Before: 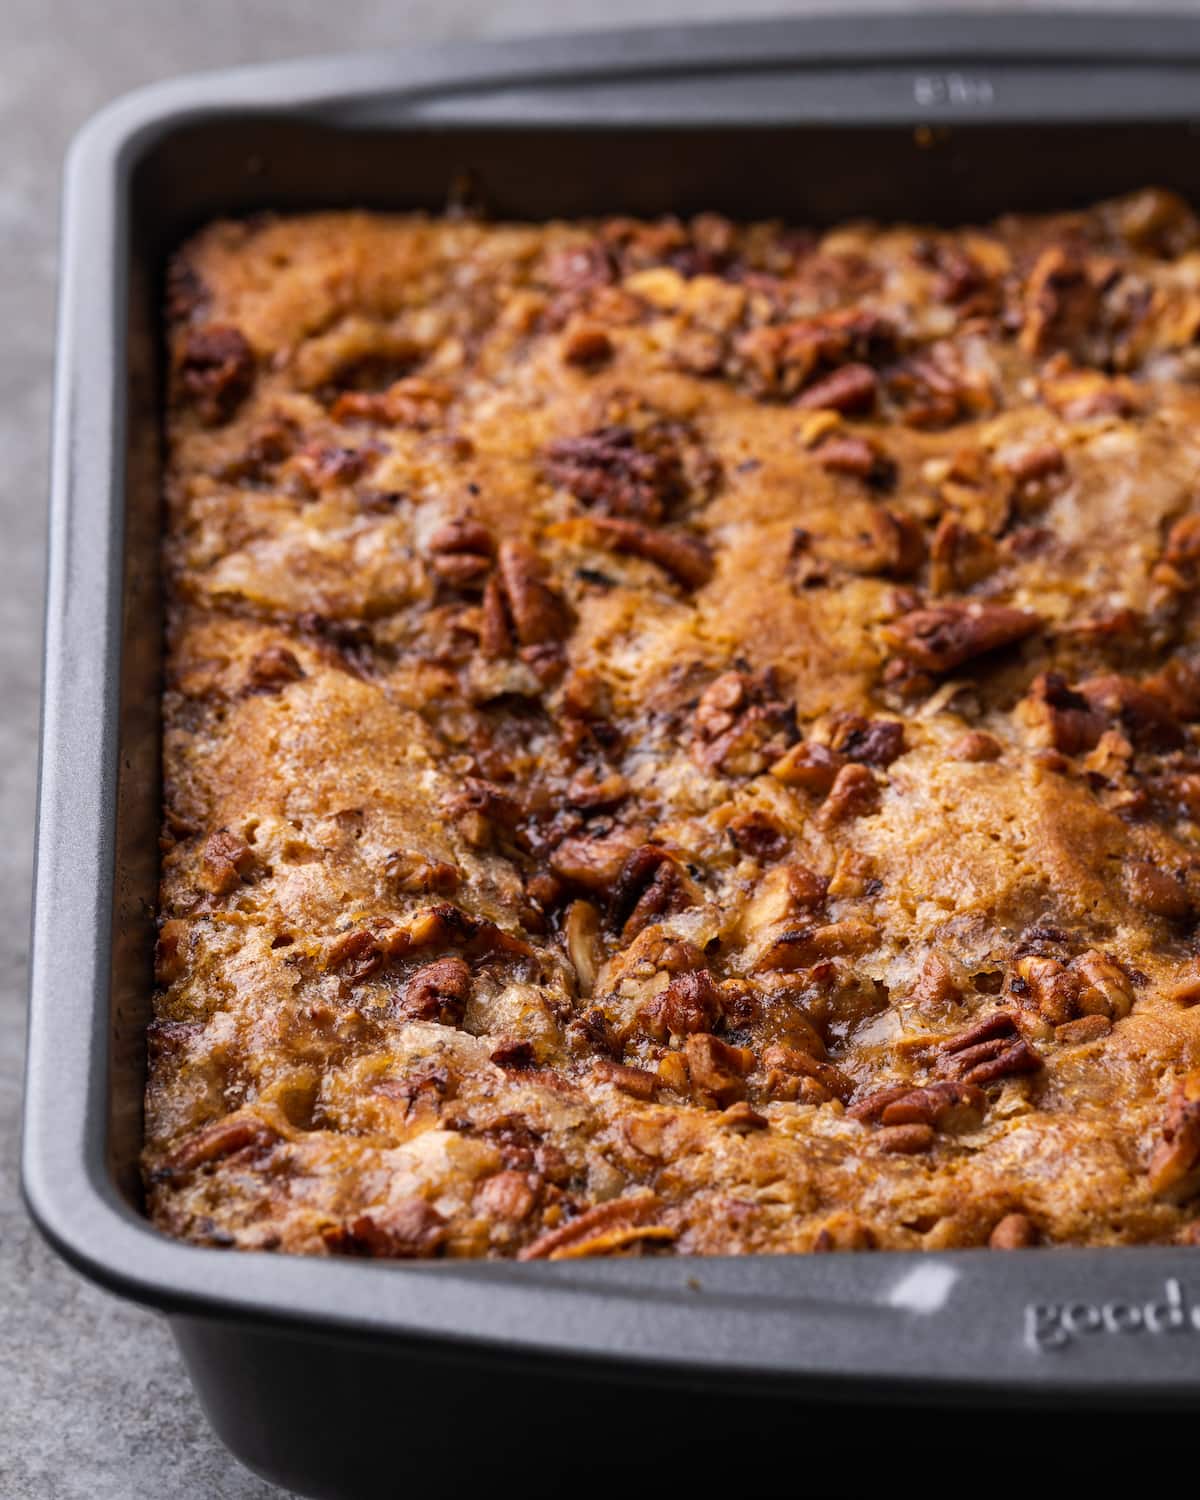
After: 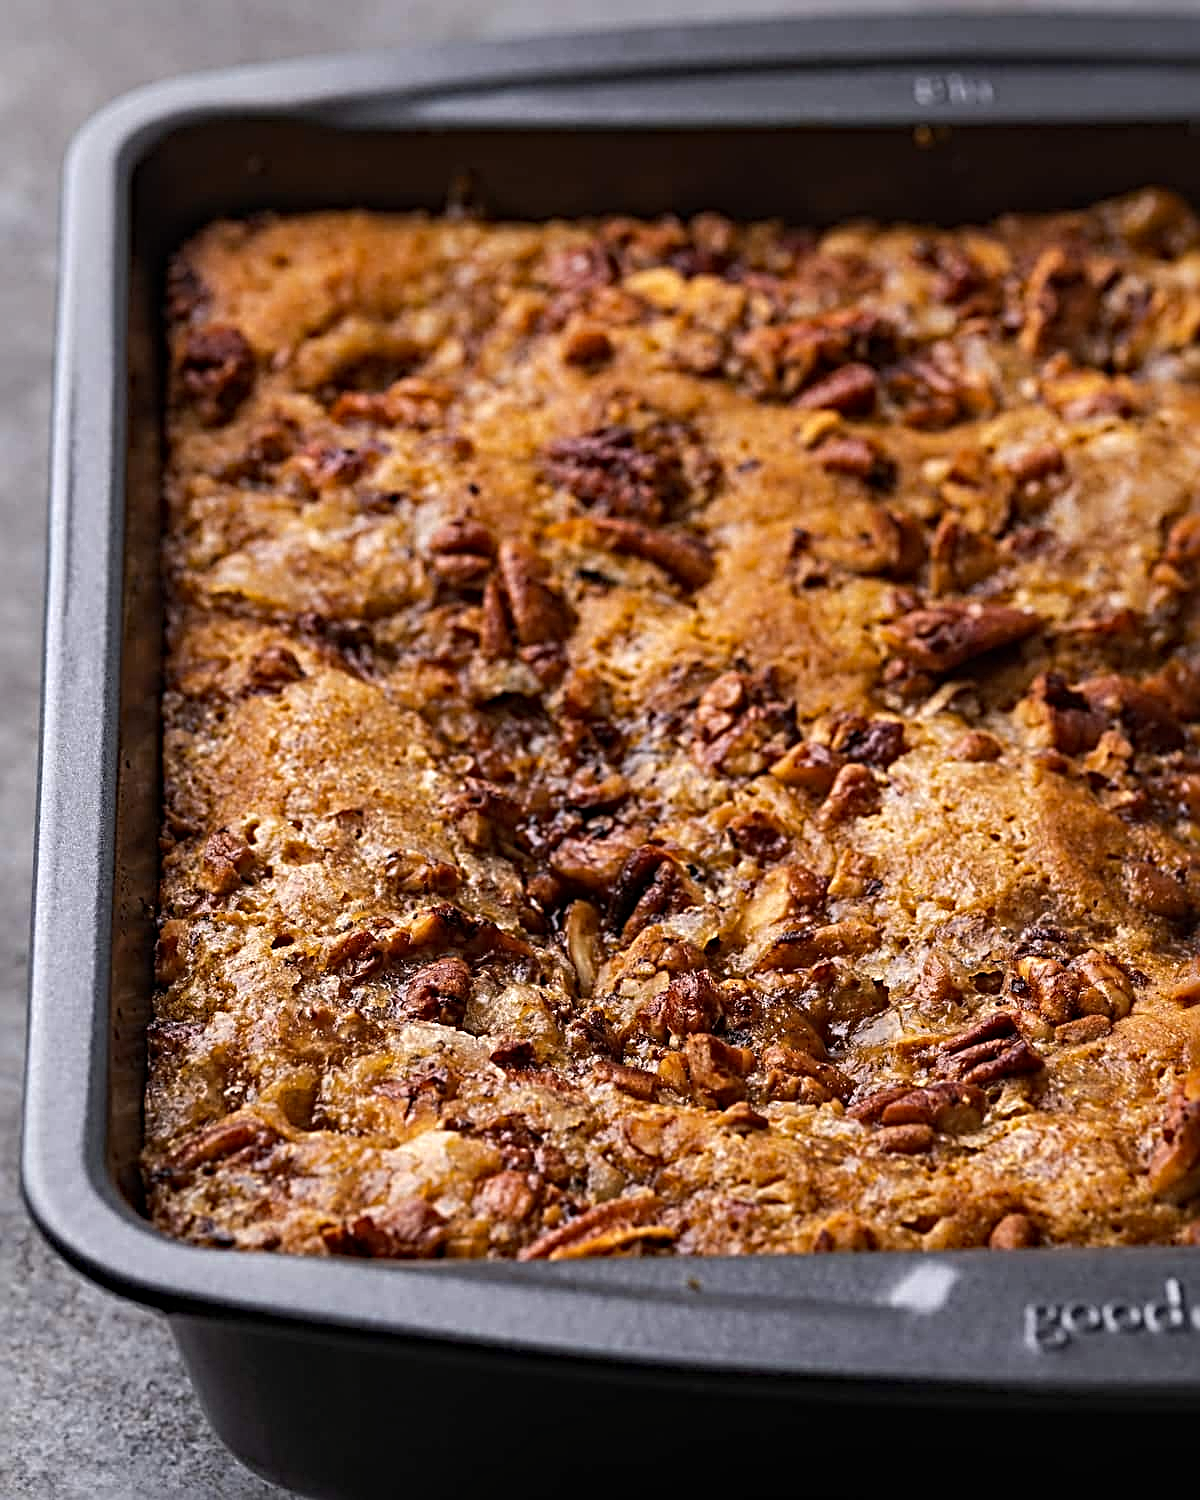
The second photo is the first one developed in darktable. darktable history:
sharpen: radius 3.69, amount 0.928
haze removal: adaptive false
